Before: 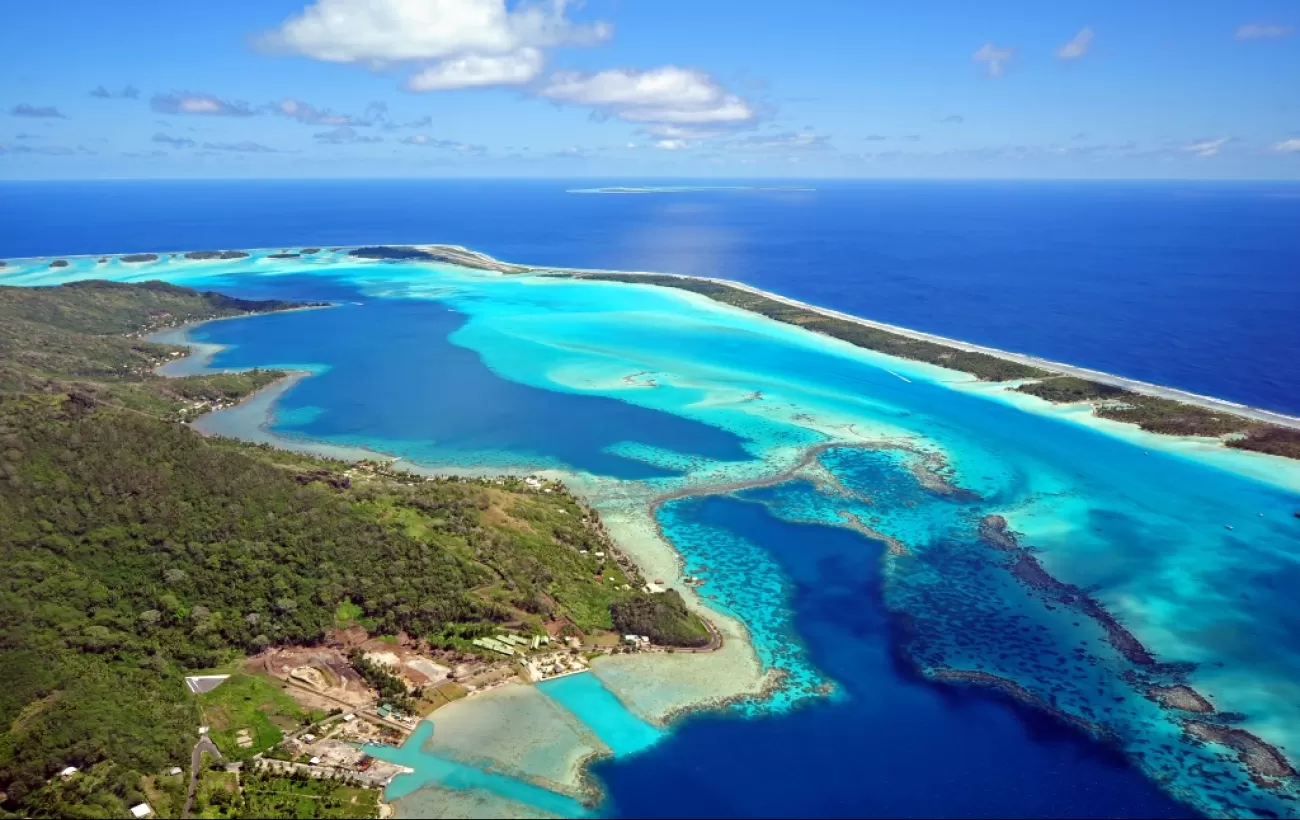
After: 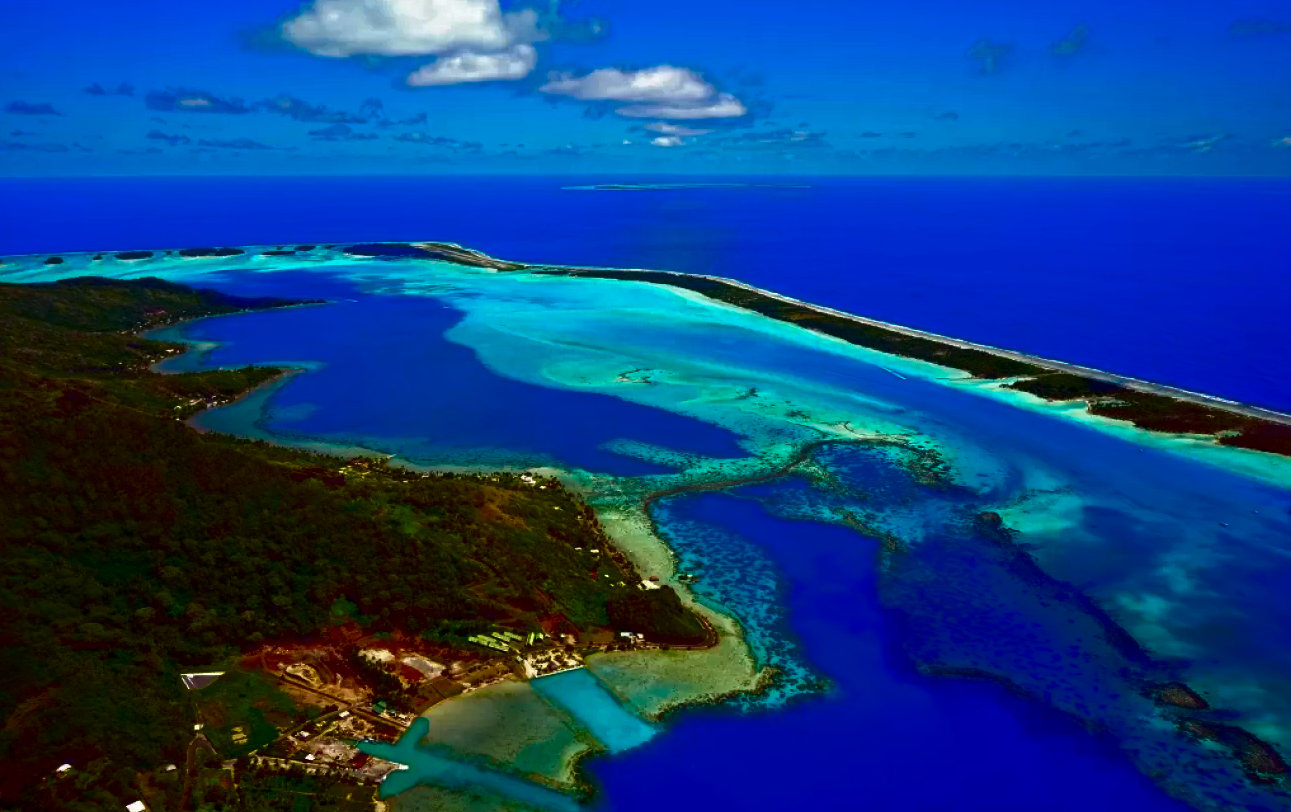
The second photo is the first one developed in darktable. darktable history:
contrast brightness saturation: brightness -1, saturation 1
crop: left 0.434%, top 0.485%, right 0.244%, bottom 0.386%
